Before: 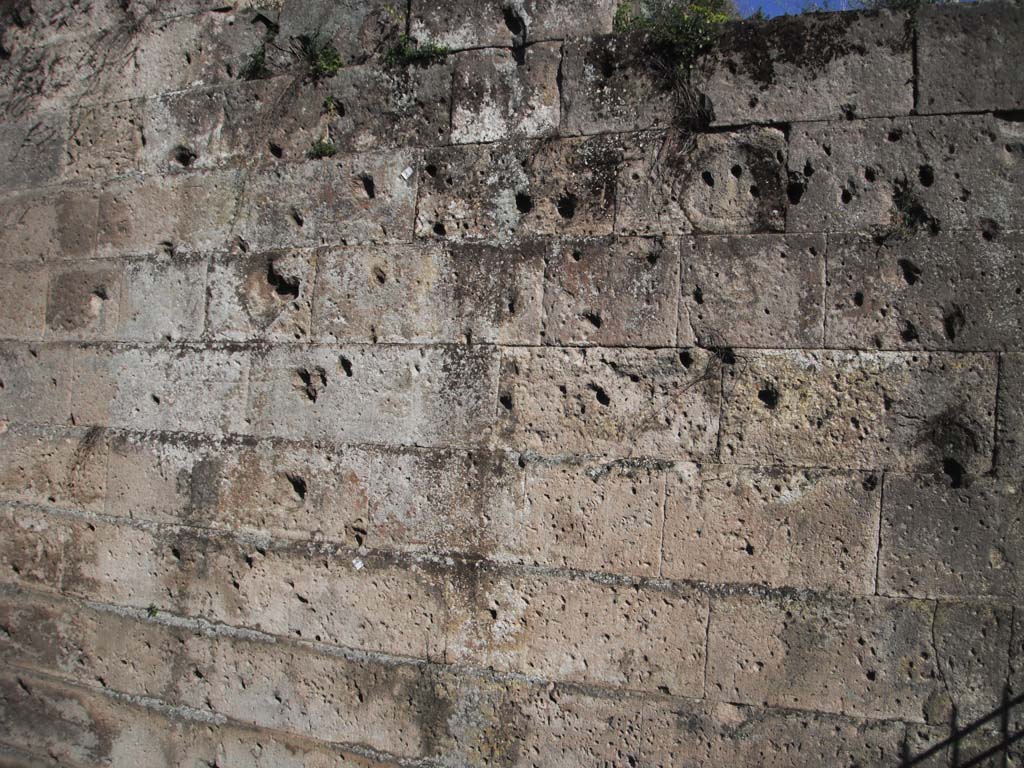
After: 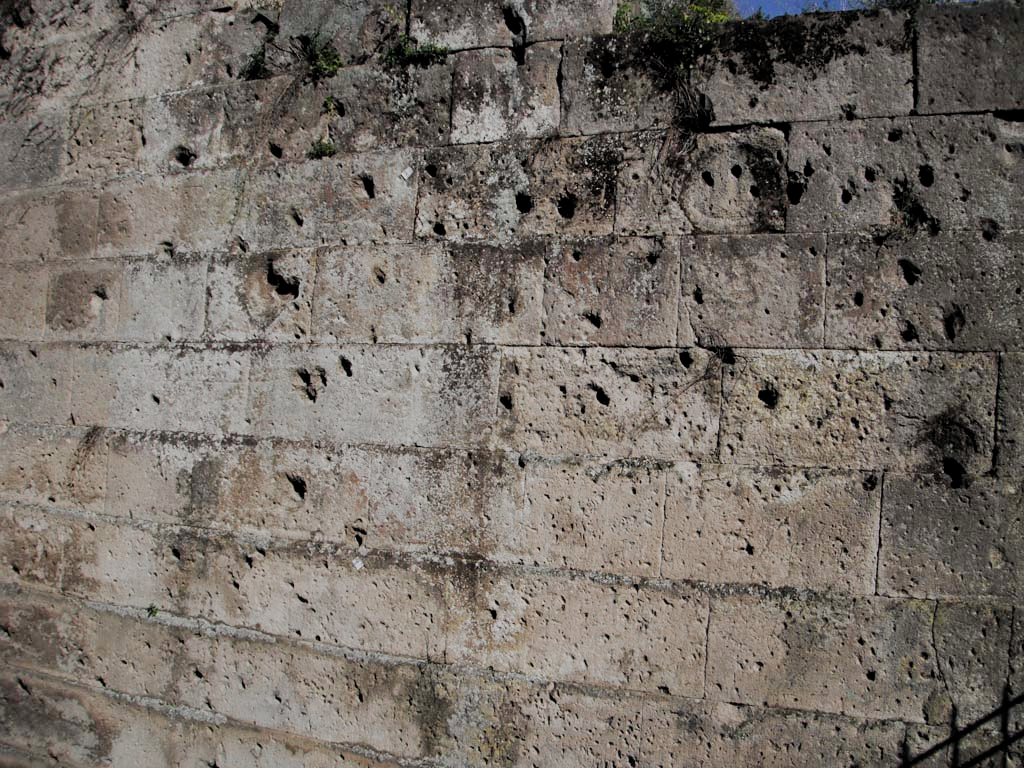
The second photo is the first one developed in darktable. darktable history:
filmic rgb: black relative exposure -4.73 EV, white relative exposure 4.03 EV, hardness 2.79, preserve chrominance no, color science v5 (2021), contrast in shadows safe, contrast in highlights safe
exposure: exposure 0.15 EV, compensate highlight preservation false
